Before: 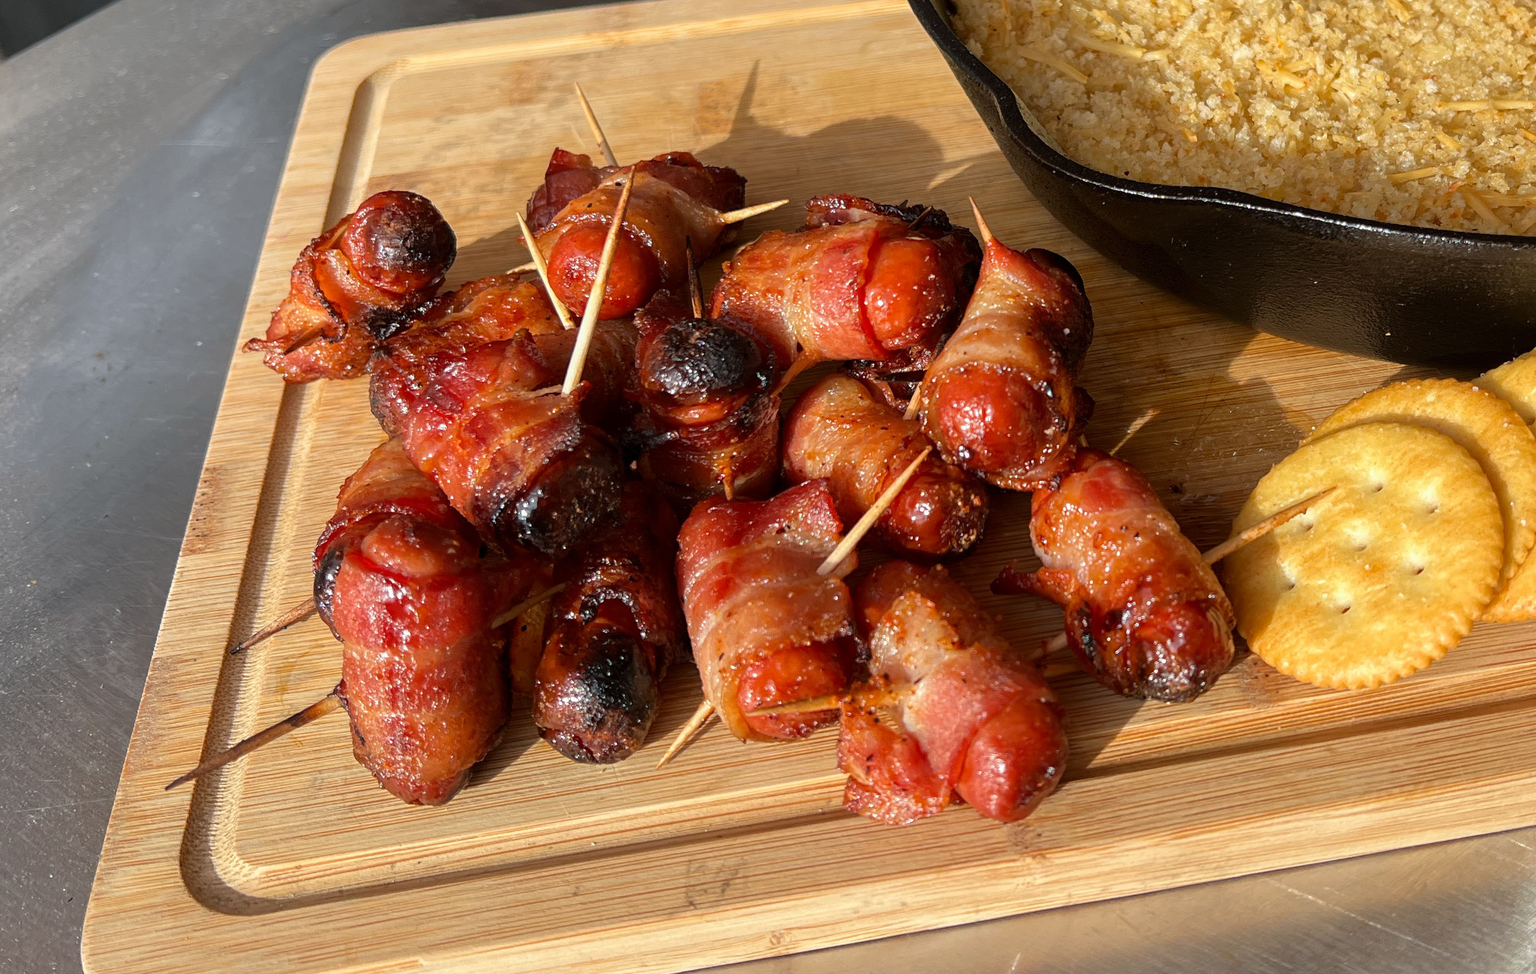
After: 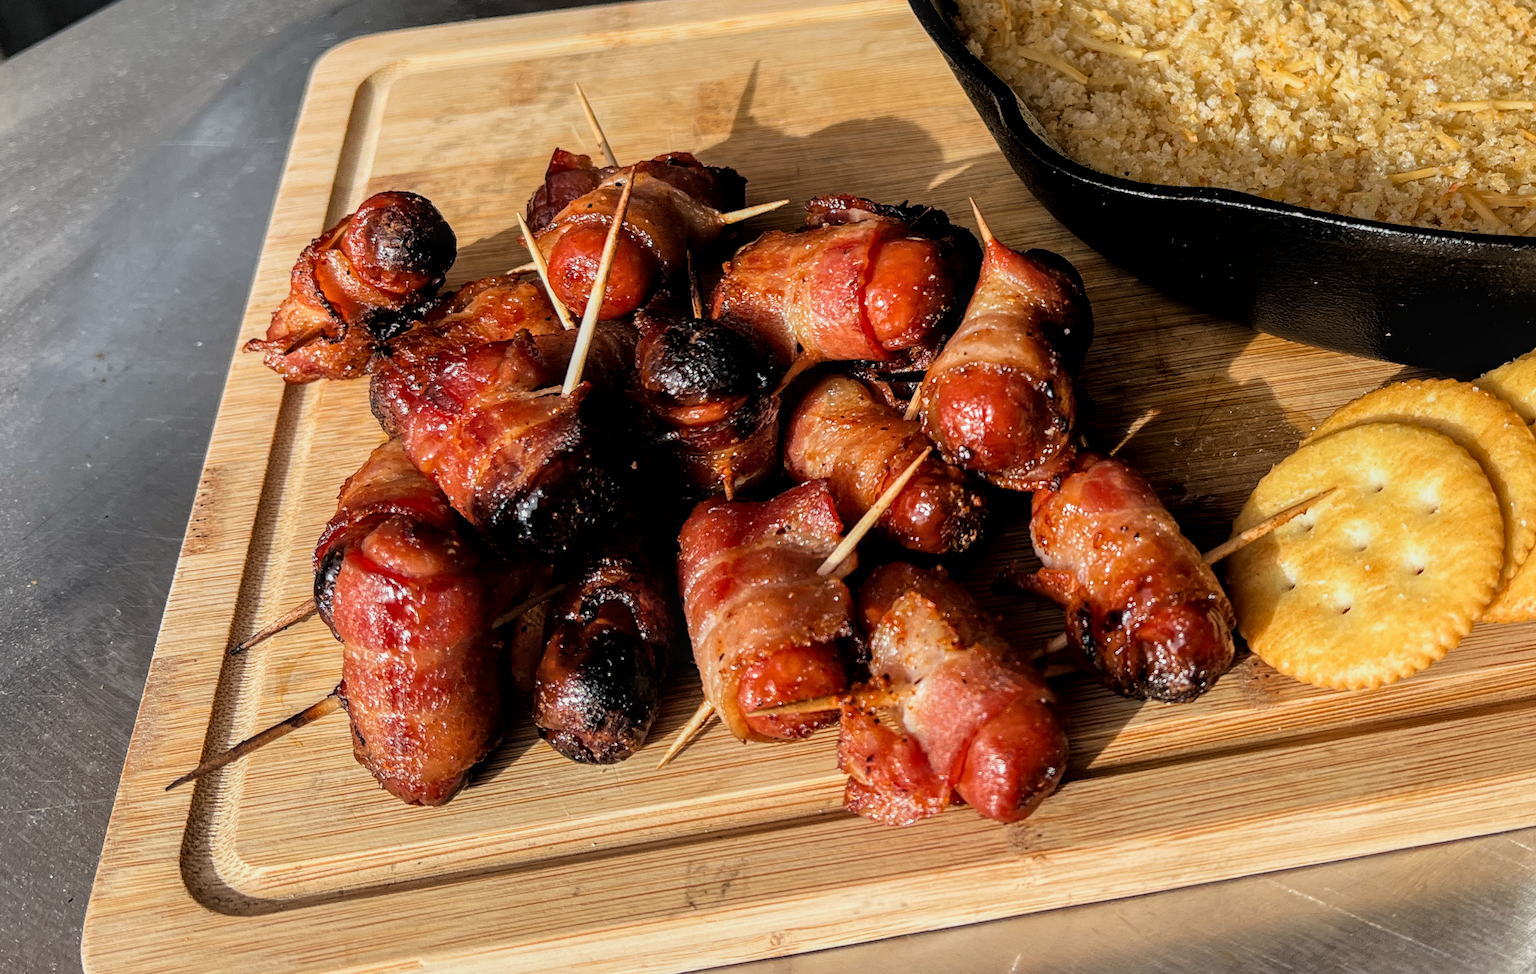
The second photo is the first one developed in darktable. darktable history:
filmic rgb: black relative exposure -5 EV, white relative exposure 3.5 EV, hardness 3.19, contrast 1.3, highlights saturation mix -50%
local contrast: on, module defaults
